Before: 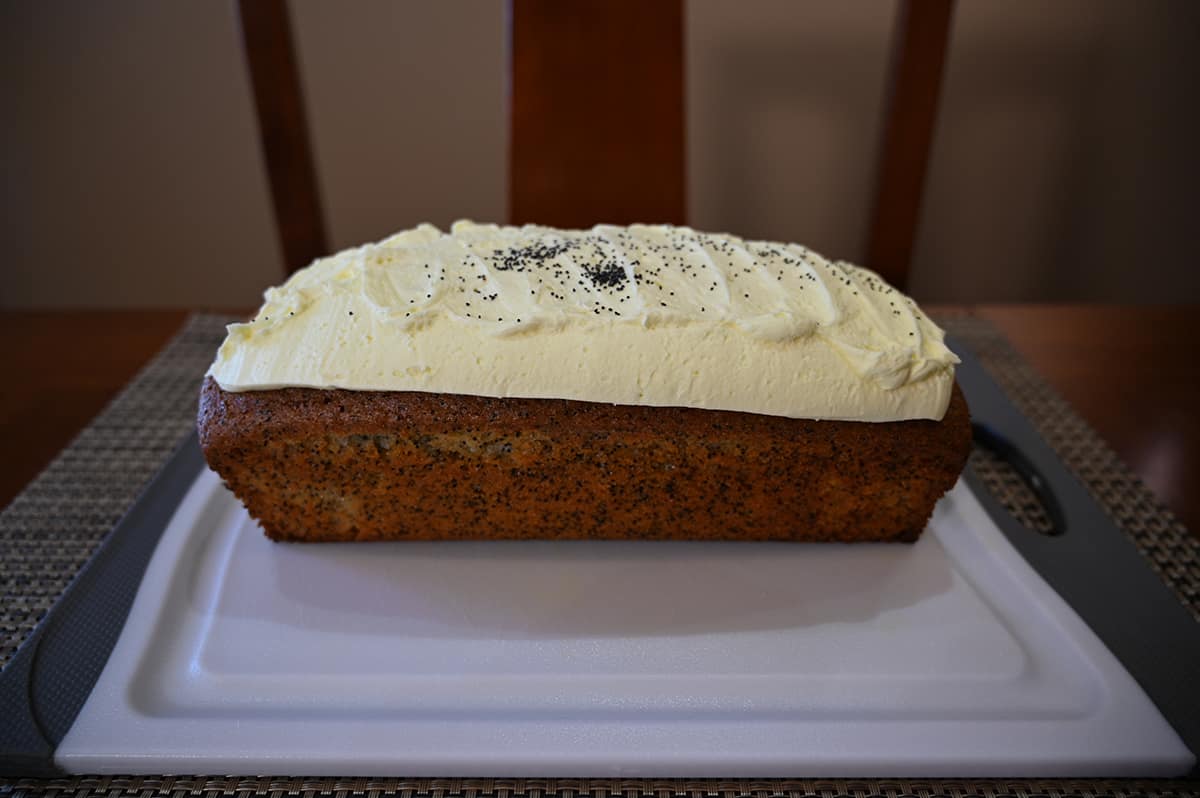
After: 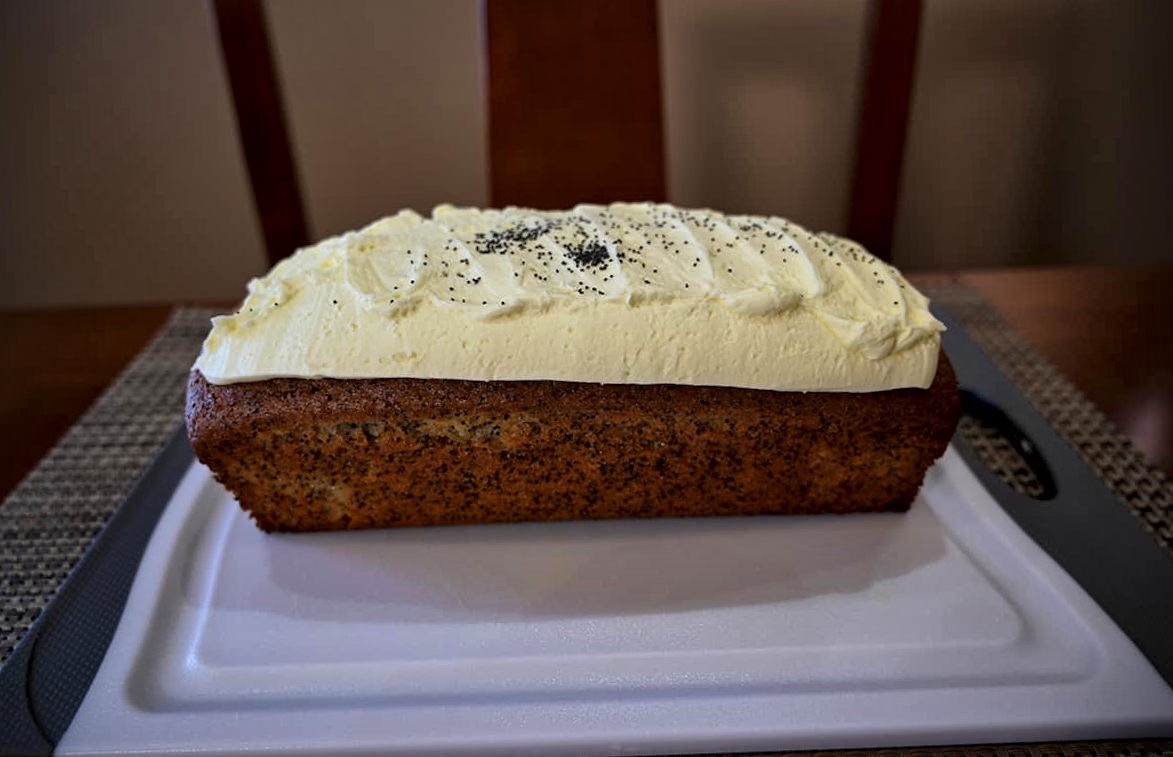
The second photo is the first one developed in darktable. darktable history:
rotate and perspective: rotation -2°, crop left 0.022, crop right 0.978, crop top 0.049, crop bottom 0.951
local contrast: mode bilateral grid, contrast 20, coarseness 50, detail 171%, midtone range 0.2
velvia: strength 17%
